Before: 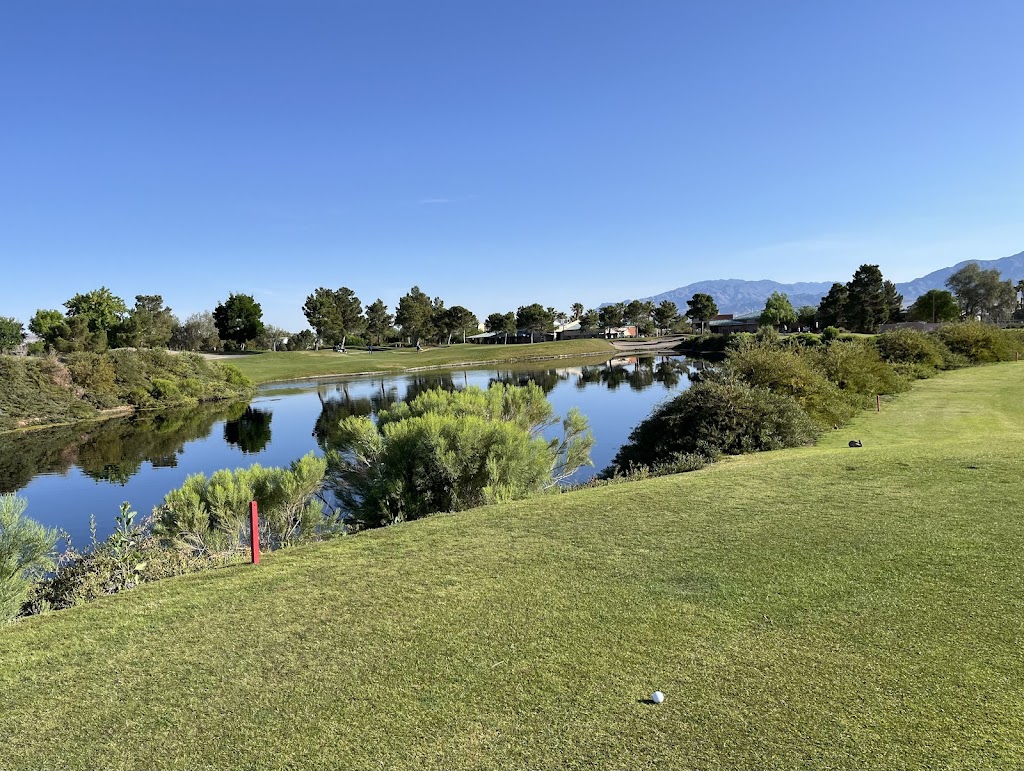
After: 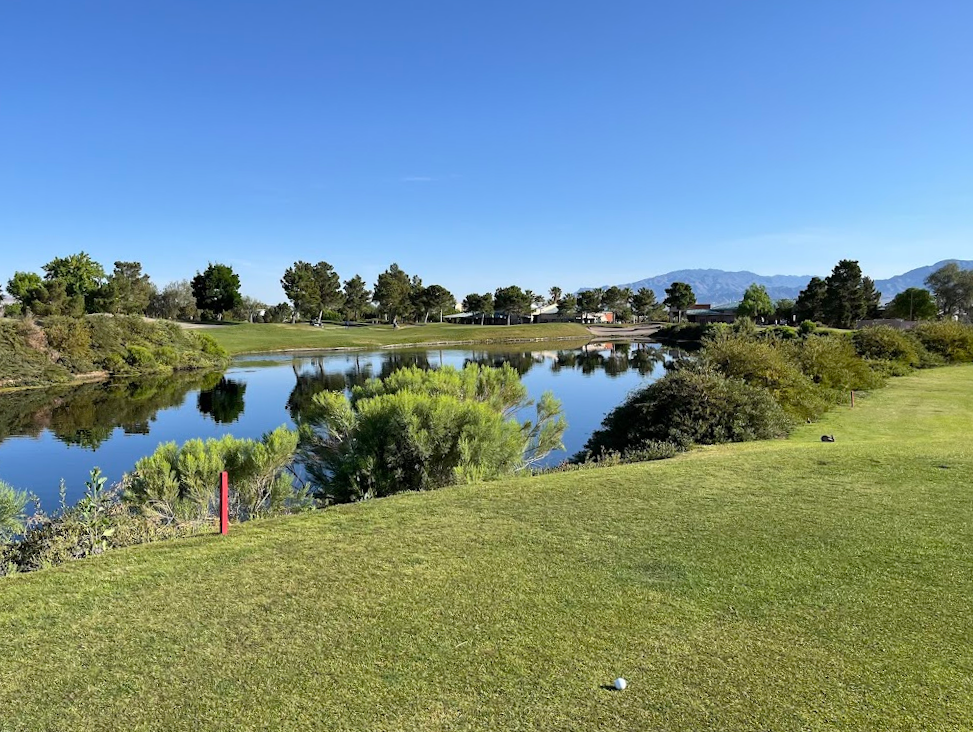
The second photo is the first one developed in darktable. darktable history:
crop and rotate: angle -2.3°
